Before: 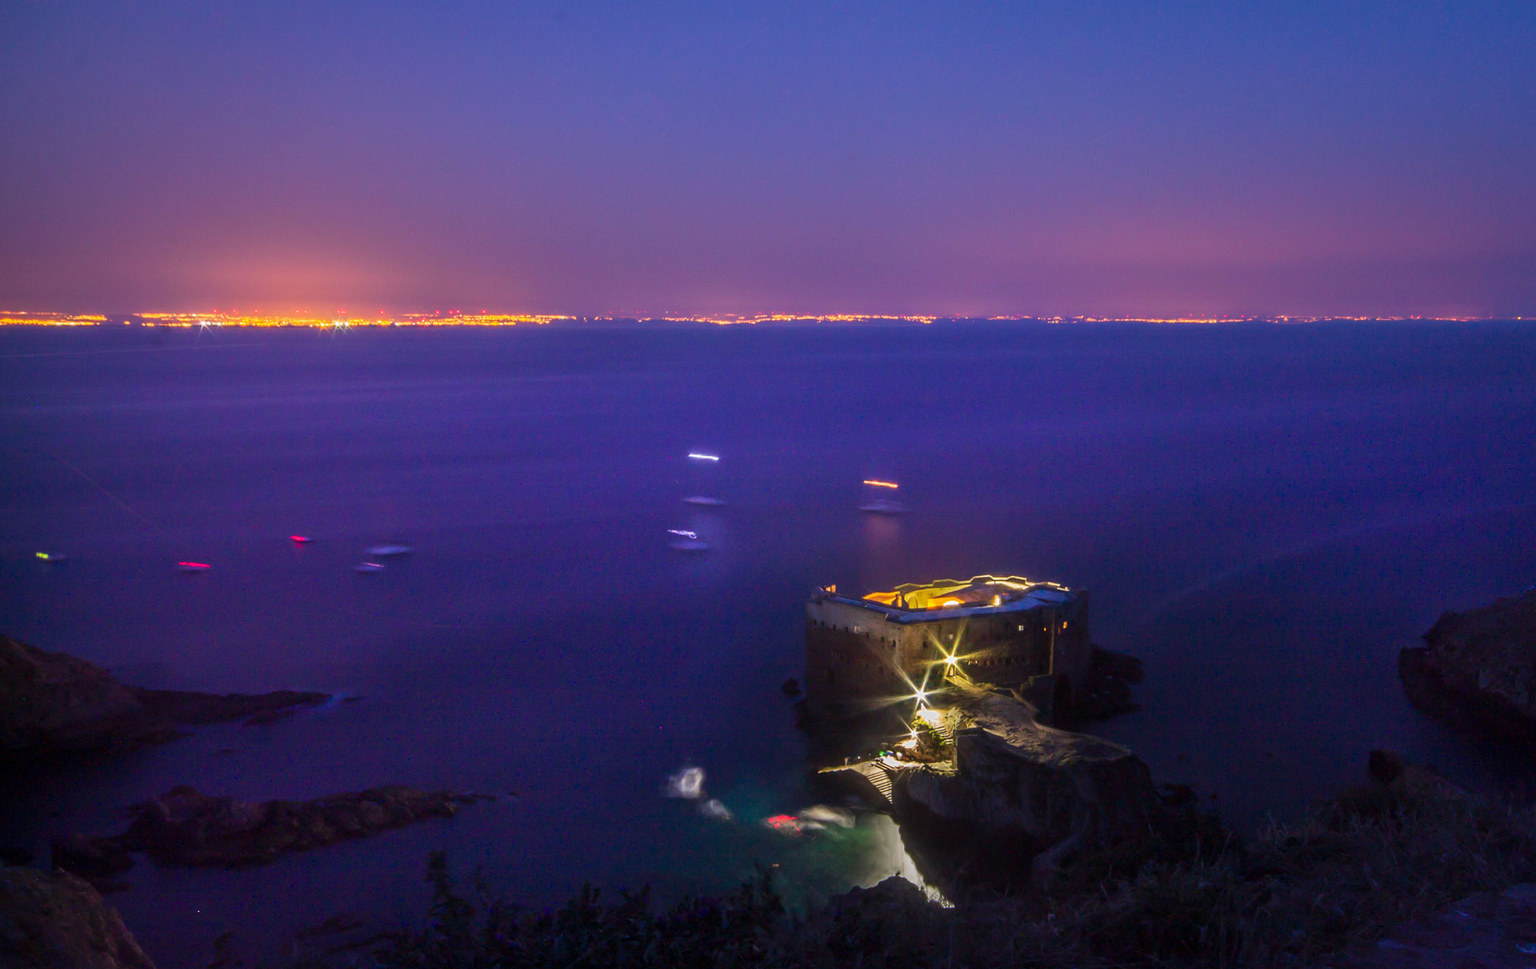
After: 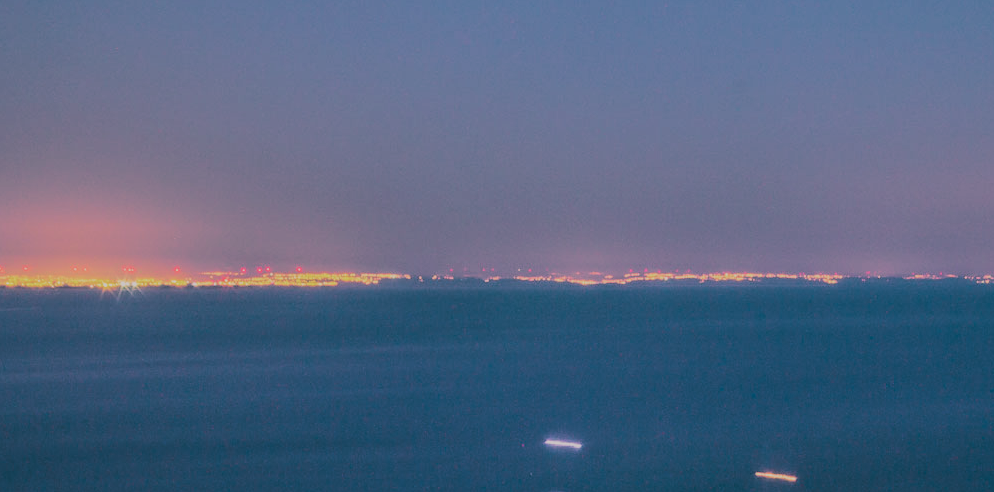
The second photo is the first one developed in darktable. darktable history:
tone curve: curves: ch0 [(0, 0.019) (0.204, 0.162) (0.491, 0.519) (0.748, 0.765) (1, 0.919)]; ch1 [(0, 0) (0.201, 0.113) (0.372, 0.282) (0.443, 0.434) (0.496, 0.504) (0.566, 0.585) (0.761, 0.803) (1, 1)]; ch2 [(0, 0) (0.434, 0.447) (0.483, 0.487) (0.555, 0.563) (0.697, 0.68) (1, 1)], color space Lab, independent channels, preserve colors none
crop: left 15.306%, top 9.065%, right 30.789%, bottom 48.638%
split-toning: shadows › hue 186.43°, highlights › hue 49.29°, compress 30.29%
filmic rgb: middle gray luminance 18%, black relative exposure -7.5 EV, white relative exposure 8.5 EV, threshold 6 EV, target black luminance 0%, hardness 2.23, latitude 18.37%, contrast 0.878, highlights saturation mix 5%, shadows ↔ highlights balance 10.15%, add noise in highlights 0, preserve chrominance no, color science v3 (2019), use custom middle-gray values true, iterations of high-quality reconstruction 0, contrast in highlights soft, enable highlight reconstruction true
